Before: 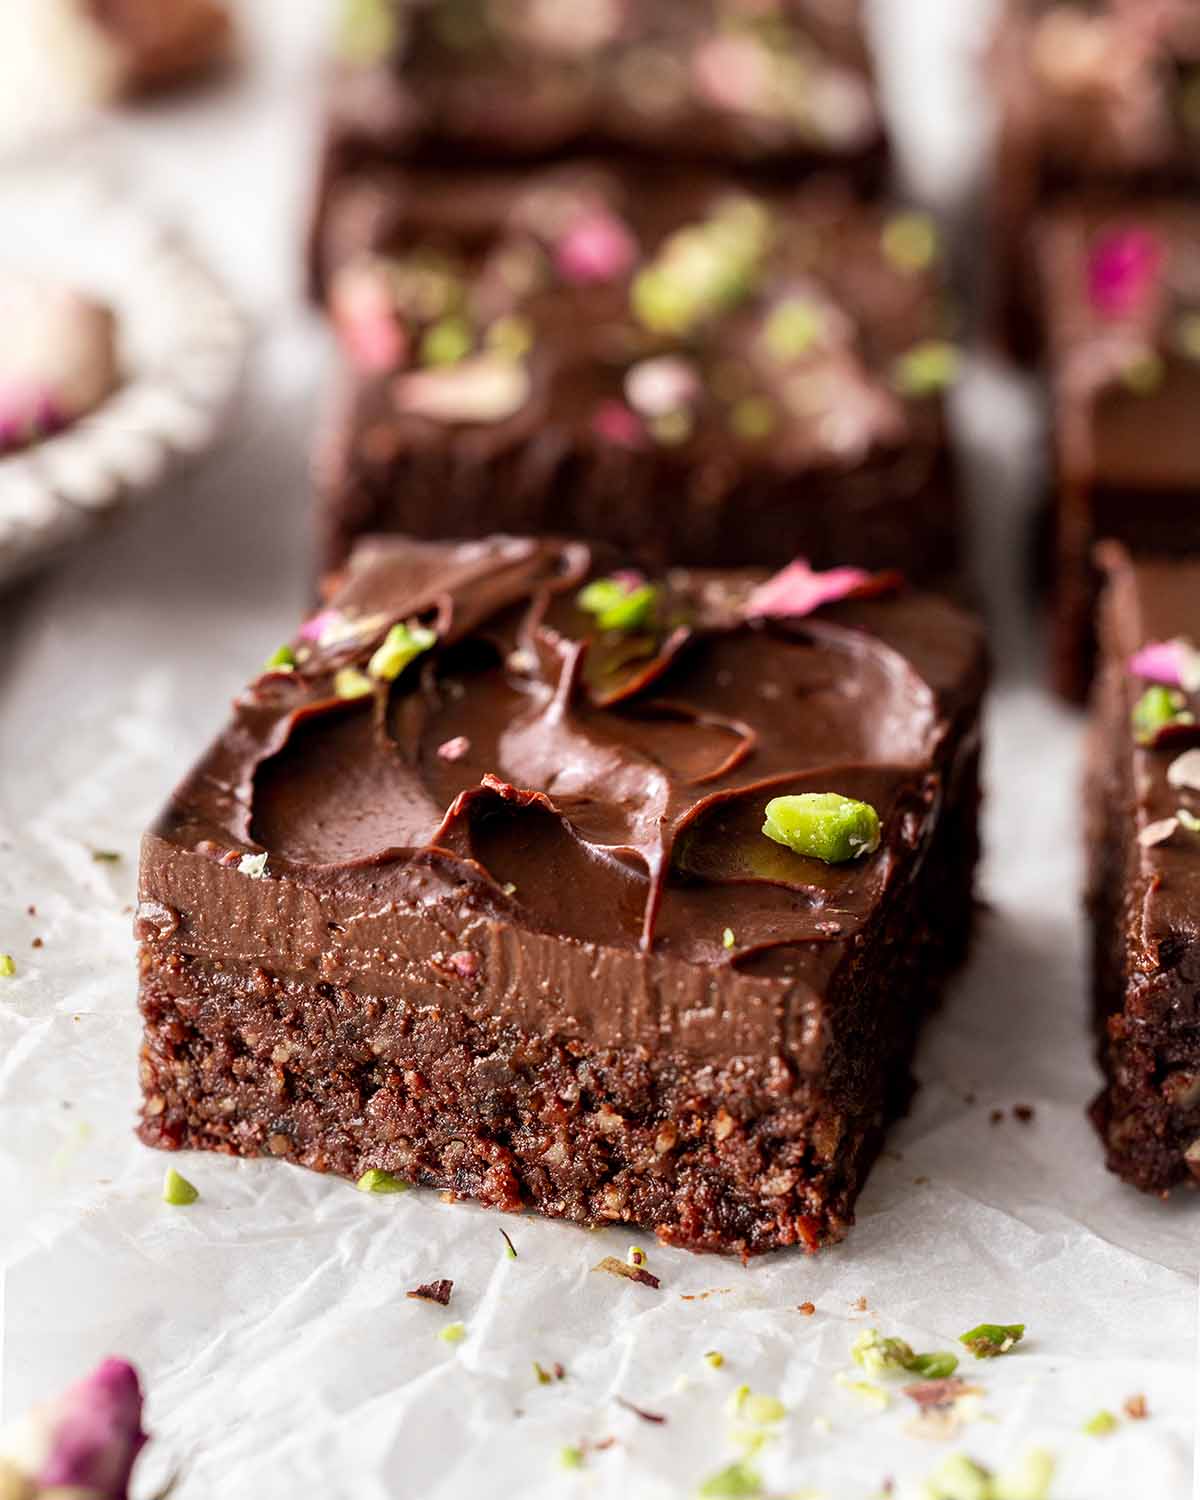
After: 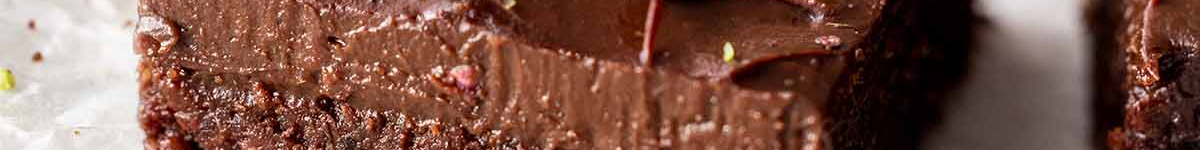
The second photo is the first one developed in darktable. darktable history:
base curve: exposure shift 0, preserve colors none
crop and rotate: top 59.084%, bottom 30.916%
